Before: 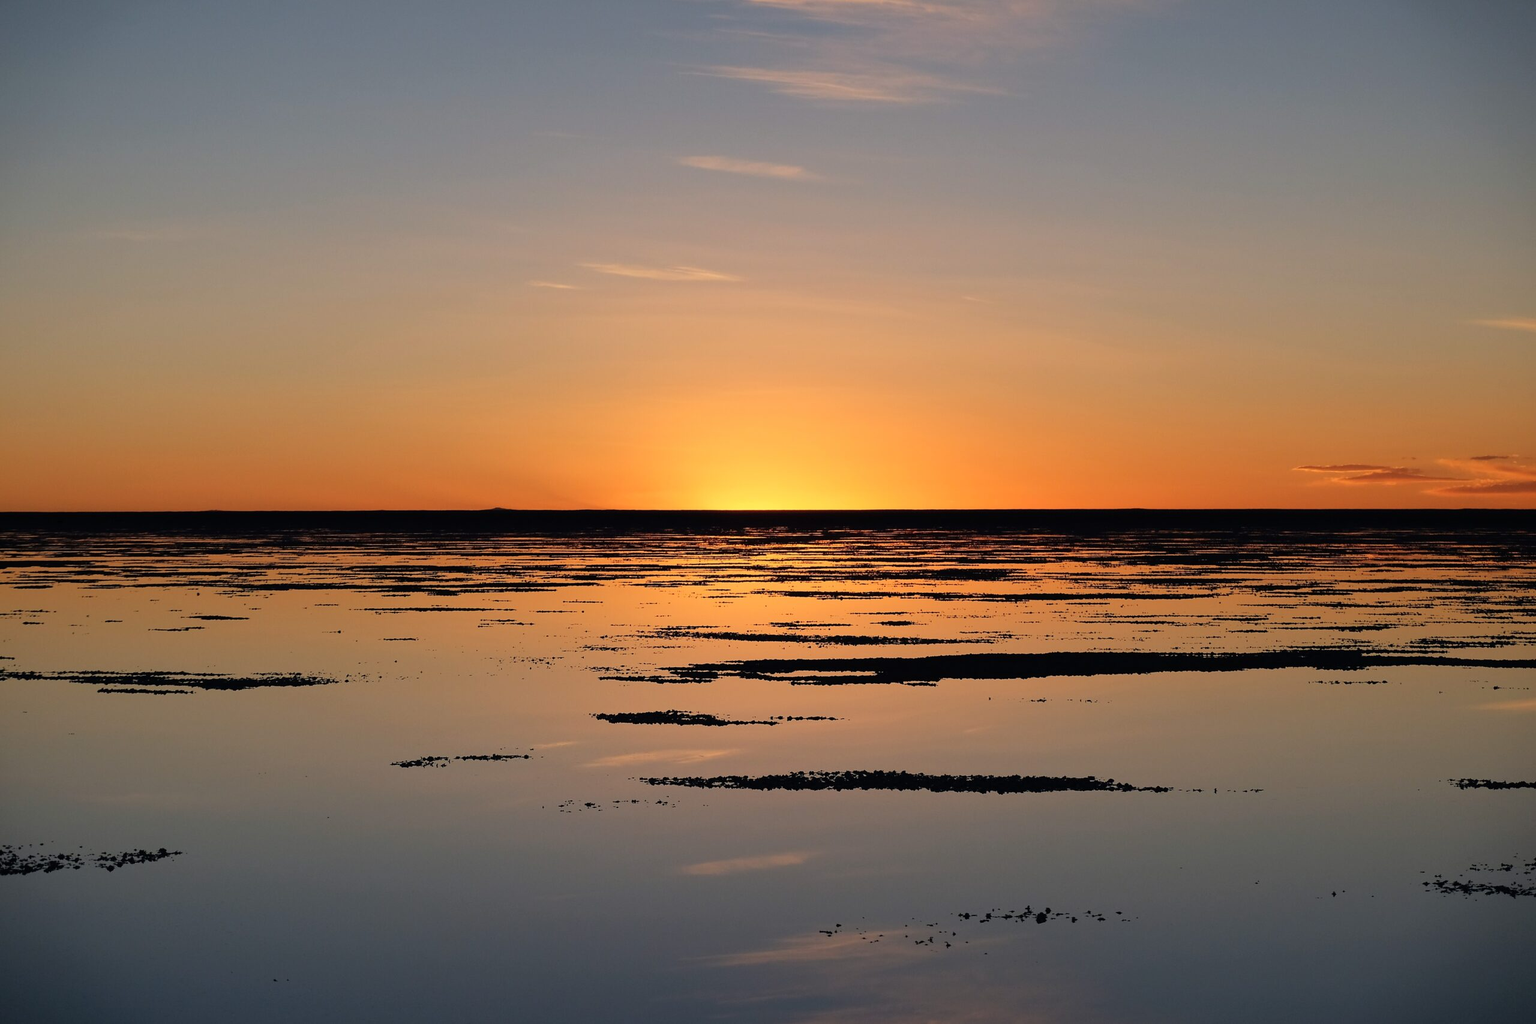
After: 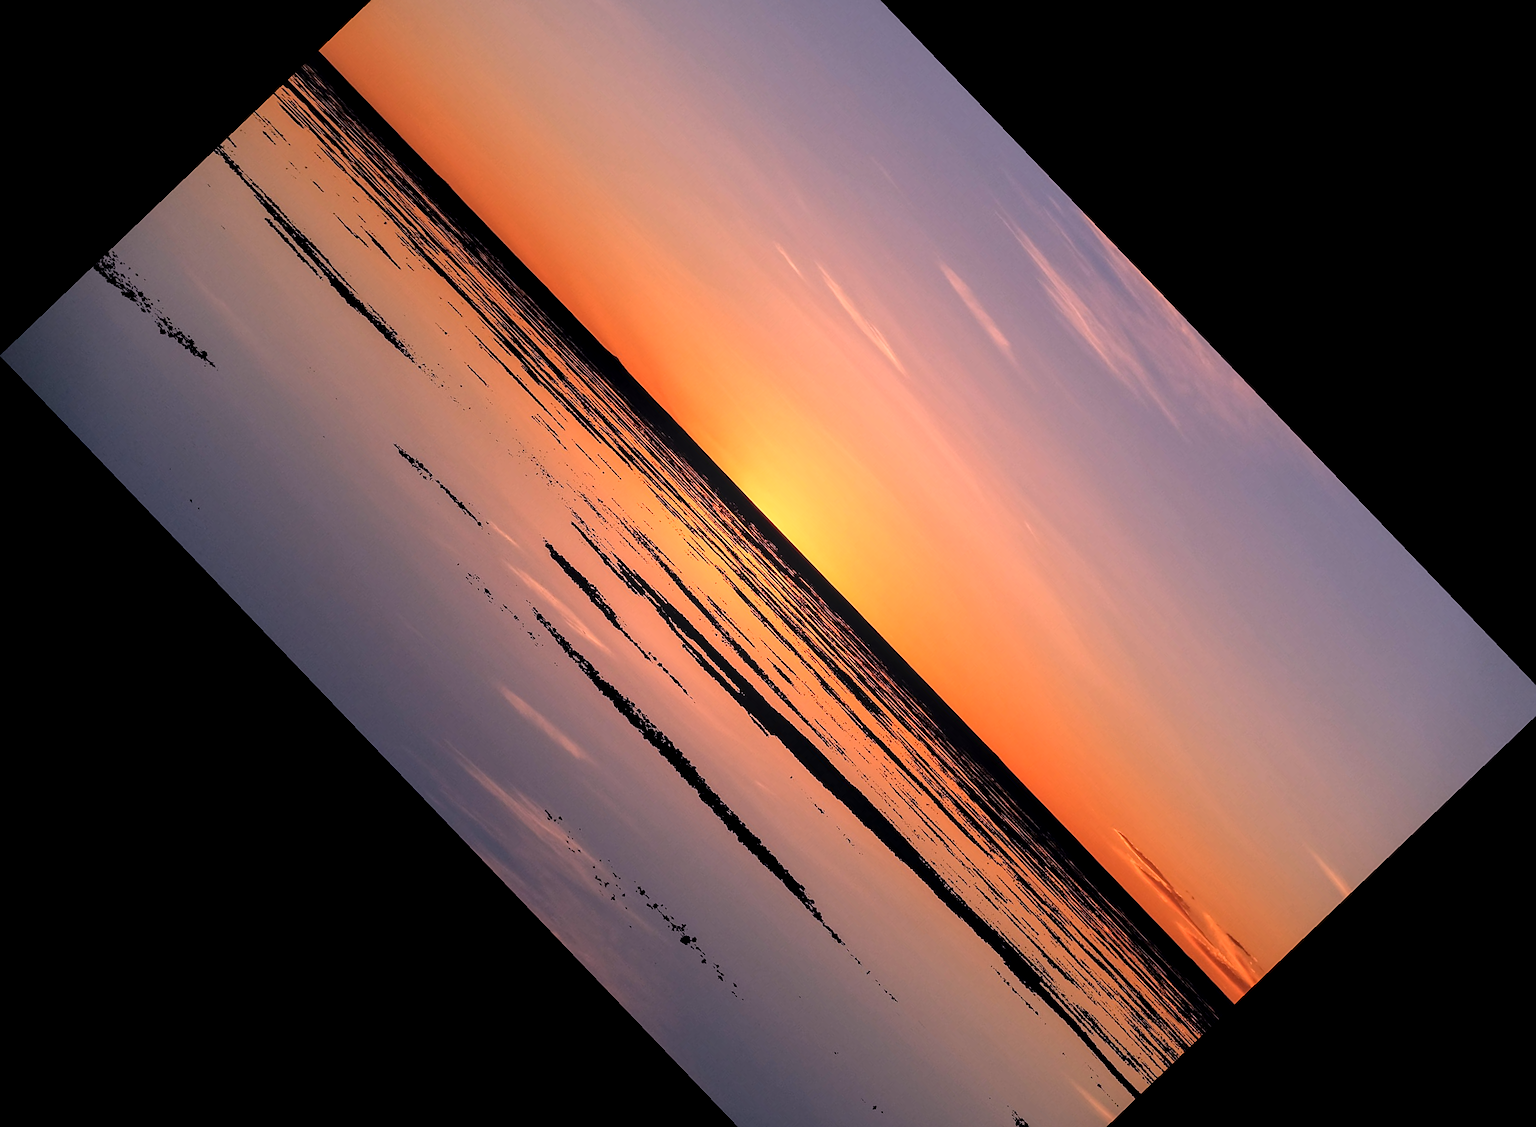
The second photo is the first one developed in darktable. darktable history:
local contrast: detail 150%
crop and rotate: angle -46.26°, top 16.234%, right 0.912%, bottom 11.704%
sharpen: on, module defaults
white balance: red 1.188, blue 1.11
